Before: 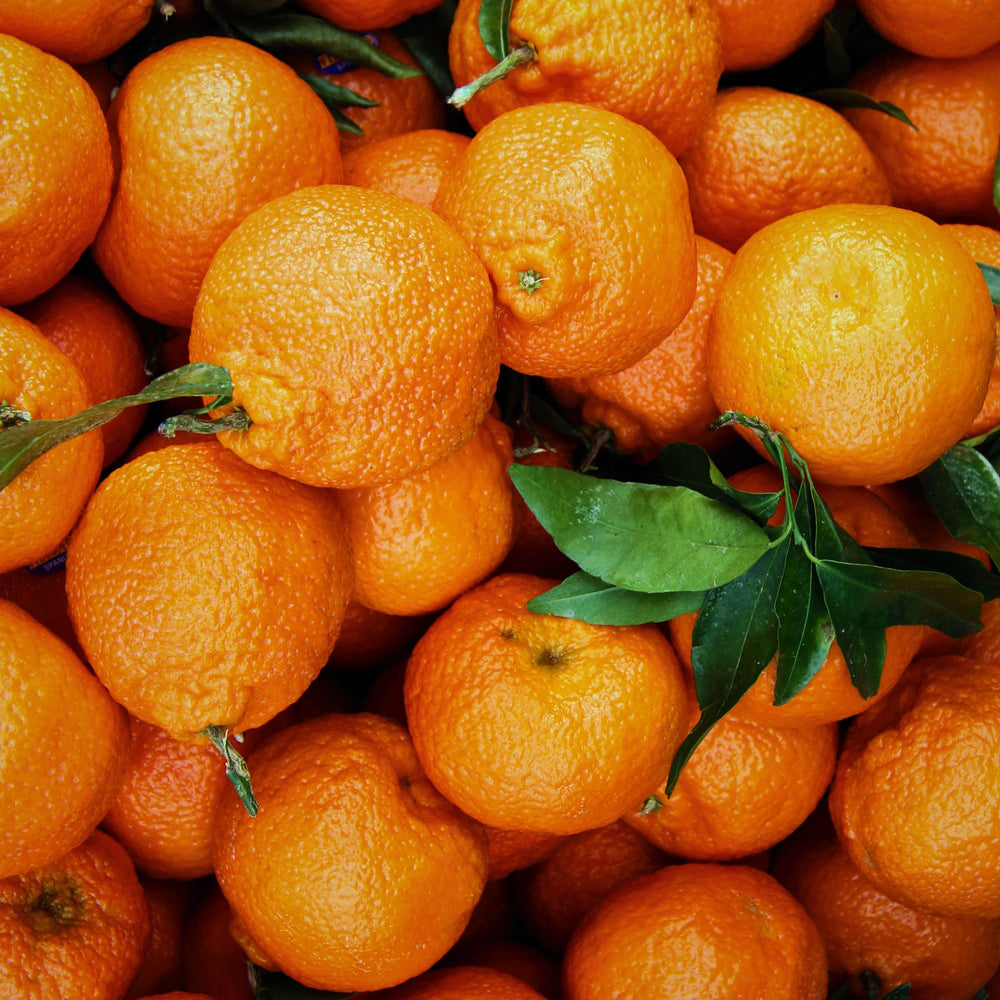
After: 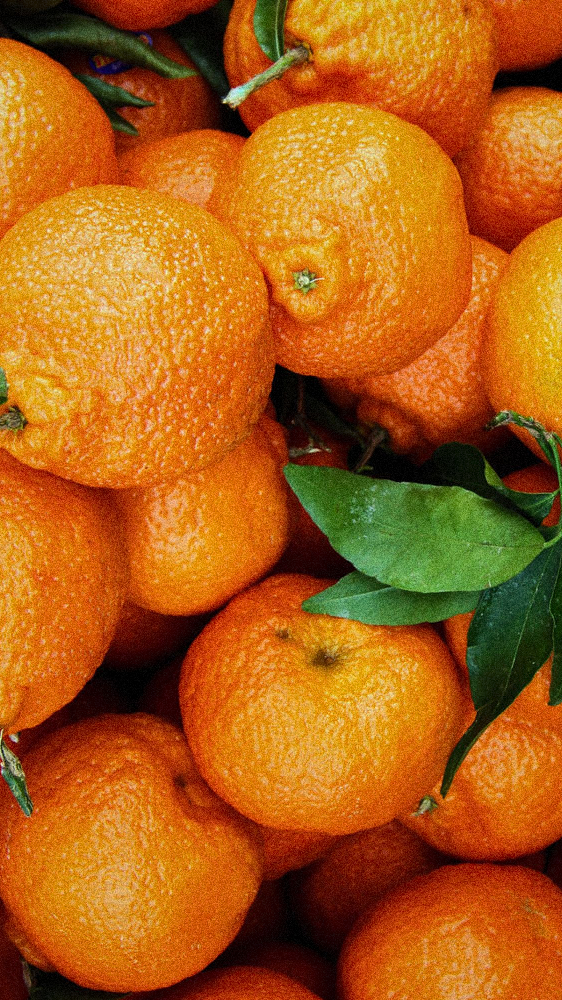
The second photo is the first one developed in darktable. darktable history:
grain: coarseness 14.49 ISO, strength 48.04%, mid-tones bias 35%
crop and rotate: left 22.516%, right 21.234%
